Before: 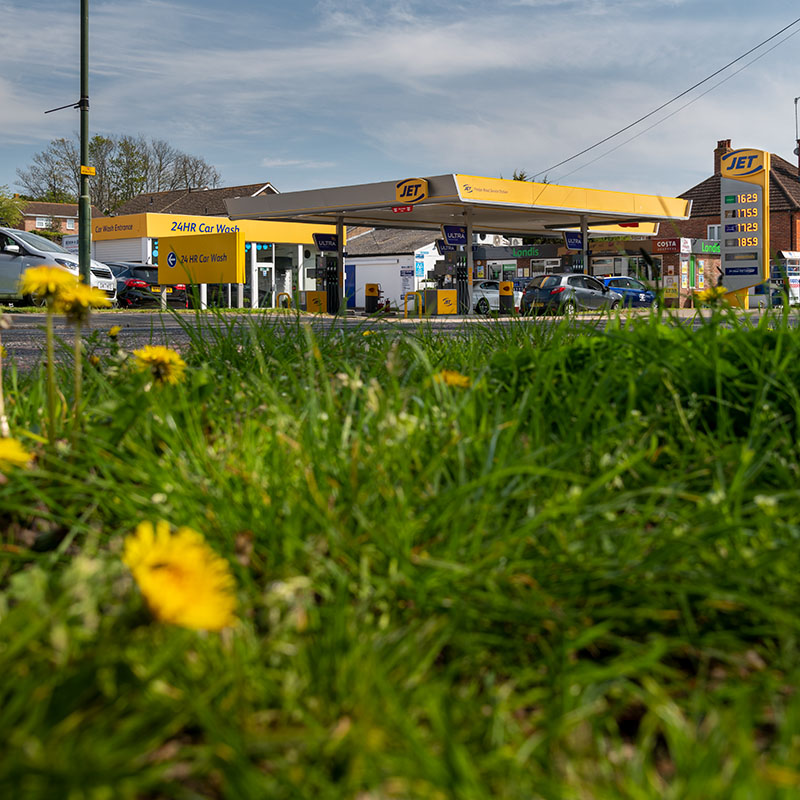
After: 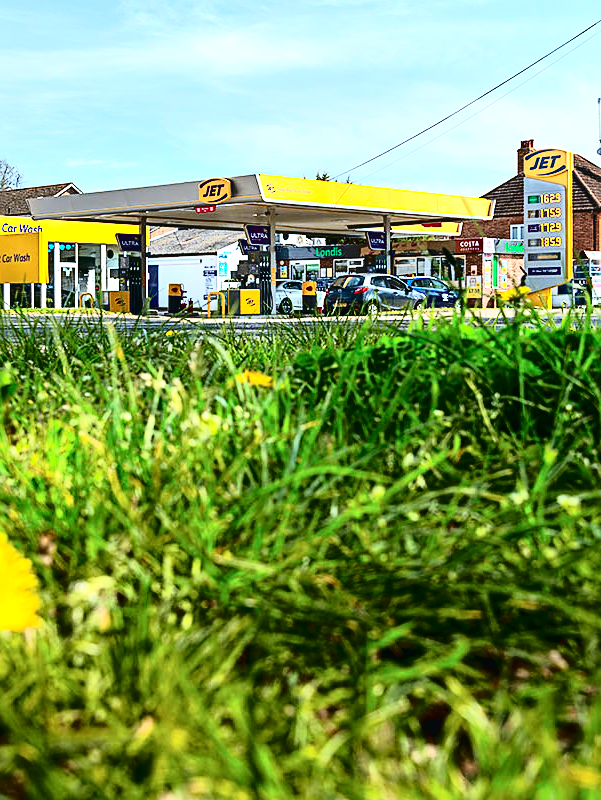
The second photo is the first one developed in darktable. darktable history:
exposure: exposure 1.062 EV, compensate exposure bias true, compensate highlight preservation false
contrast brightness saturation: contrast 0.171, saturation 0.308
color correction: highlights a* -4.22, highlights b* -11.08
crop and rotate: left 24.757%
velvia: on, module defaults
local contrast: mode bilateral grid, contrast 19, coarseness 49, detail 119%, midtone range 0.2
tone curve: curves: ch0 [(0, 0.032) (0.078, 0.052) (0.236, 0.168) (0.43, 0.472) (0.508, 0.566) (0.66, 0.754) (0.79, 0.883) (0.994, 0.974)]; ch1 [(0, 0) (0.161, 0.092) (0.35, 0.33) (0.379, 0.401) (0.456, 0.456) (0.508, 0.501) (0.547, 0.531) (0.573, 0.563) (0.625, 0.602) (0.718, 0.734) (1, 1)]; ch2 [(0, 0) (0.369, 0.427) (0.44, 0.434) (0.502, 0.501) (0.54, 0.537) (0.586, 0.59) (0.621, 0.604) (1, 1)], color space Lab, independent channels, preserve colors none
sharpen: on, module defaults
